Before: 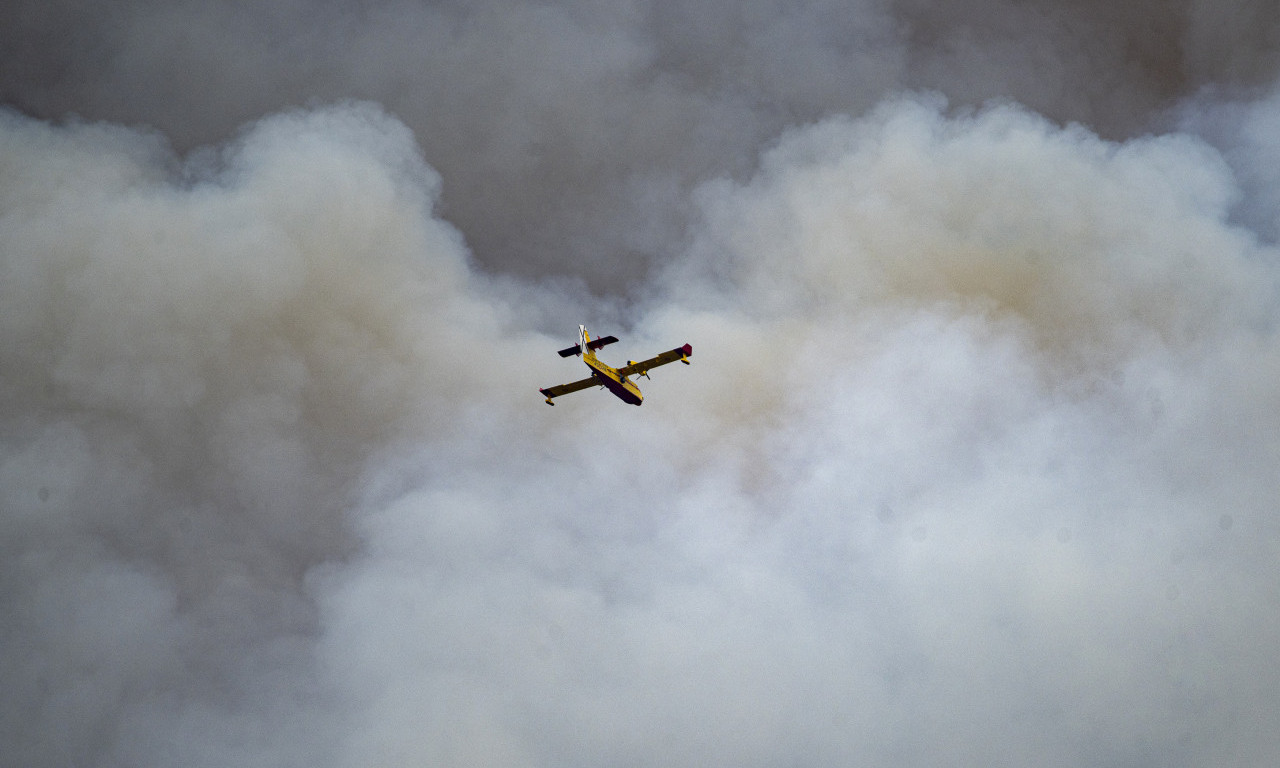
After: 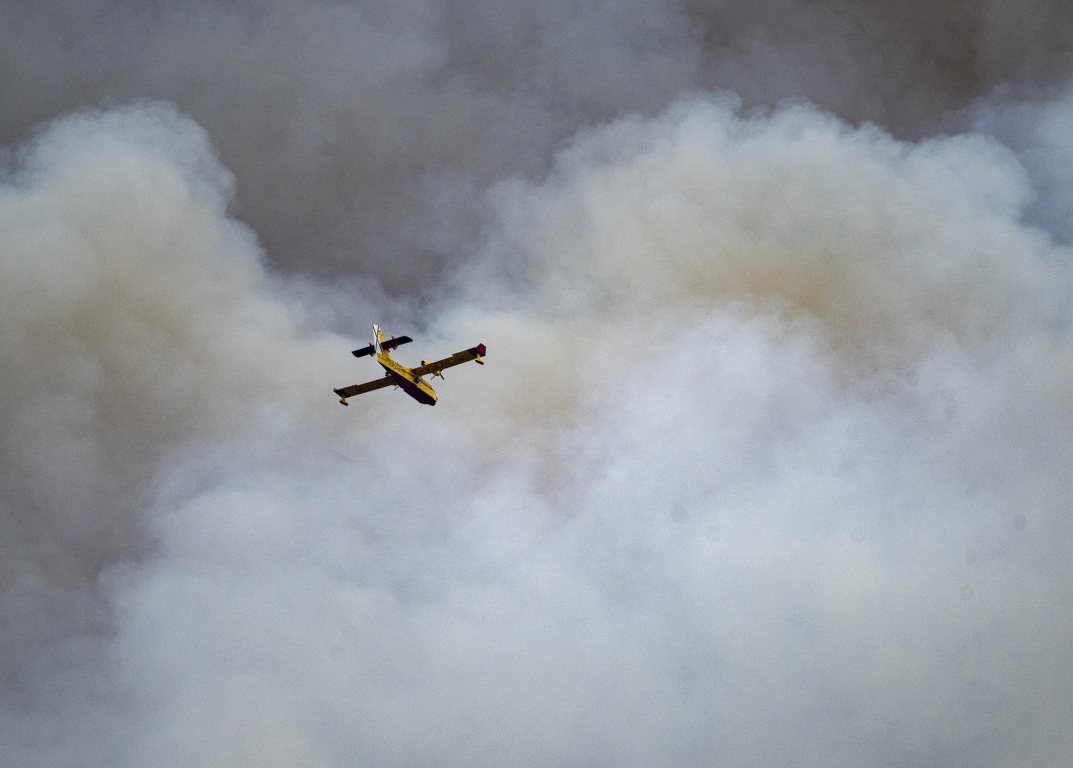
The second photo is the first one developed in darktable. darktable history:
crop: left 16.145%
